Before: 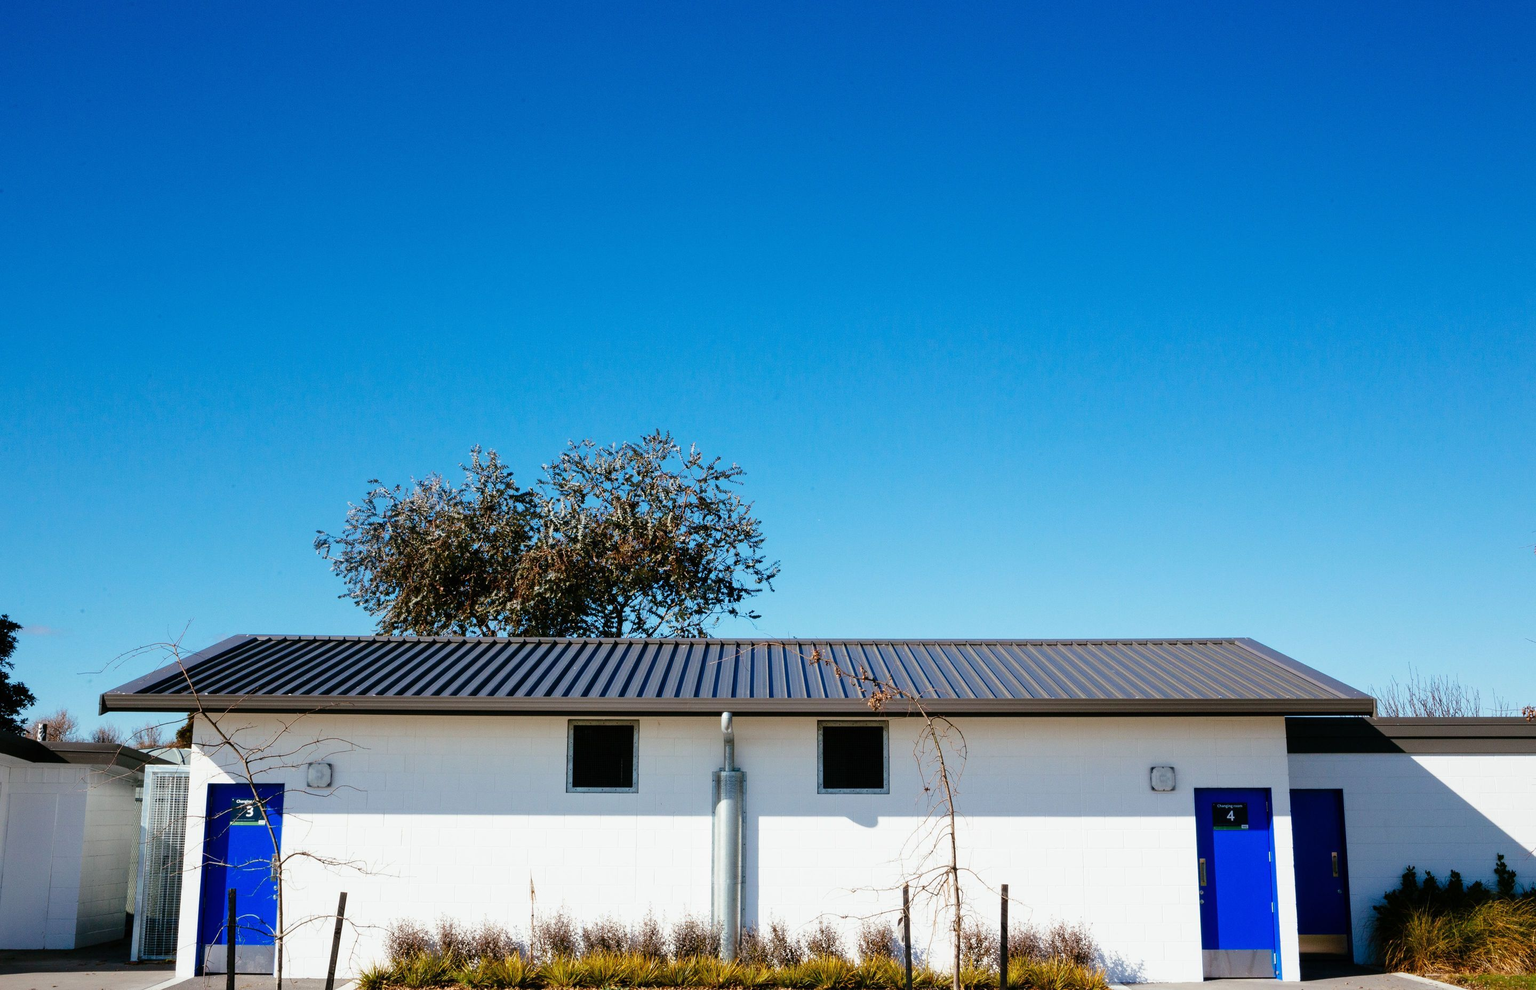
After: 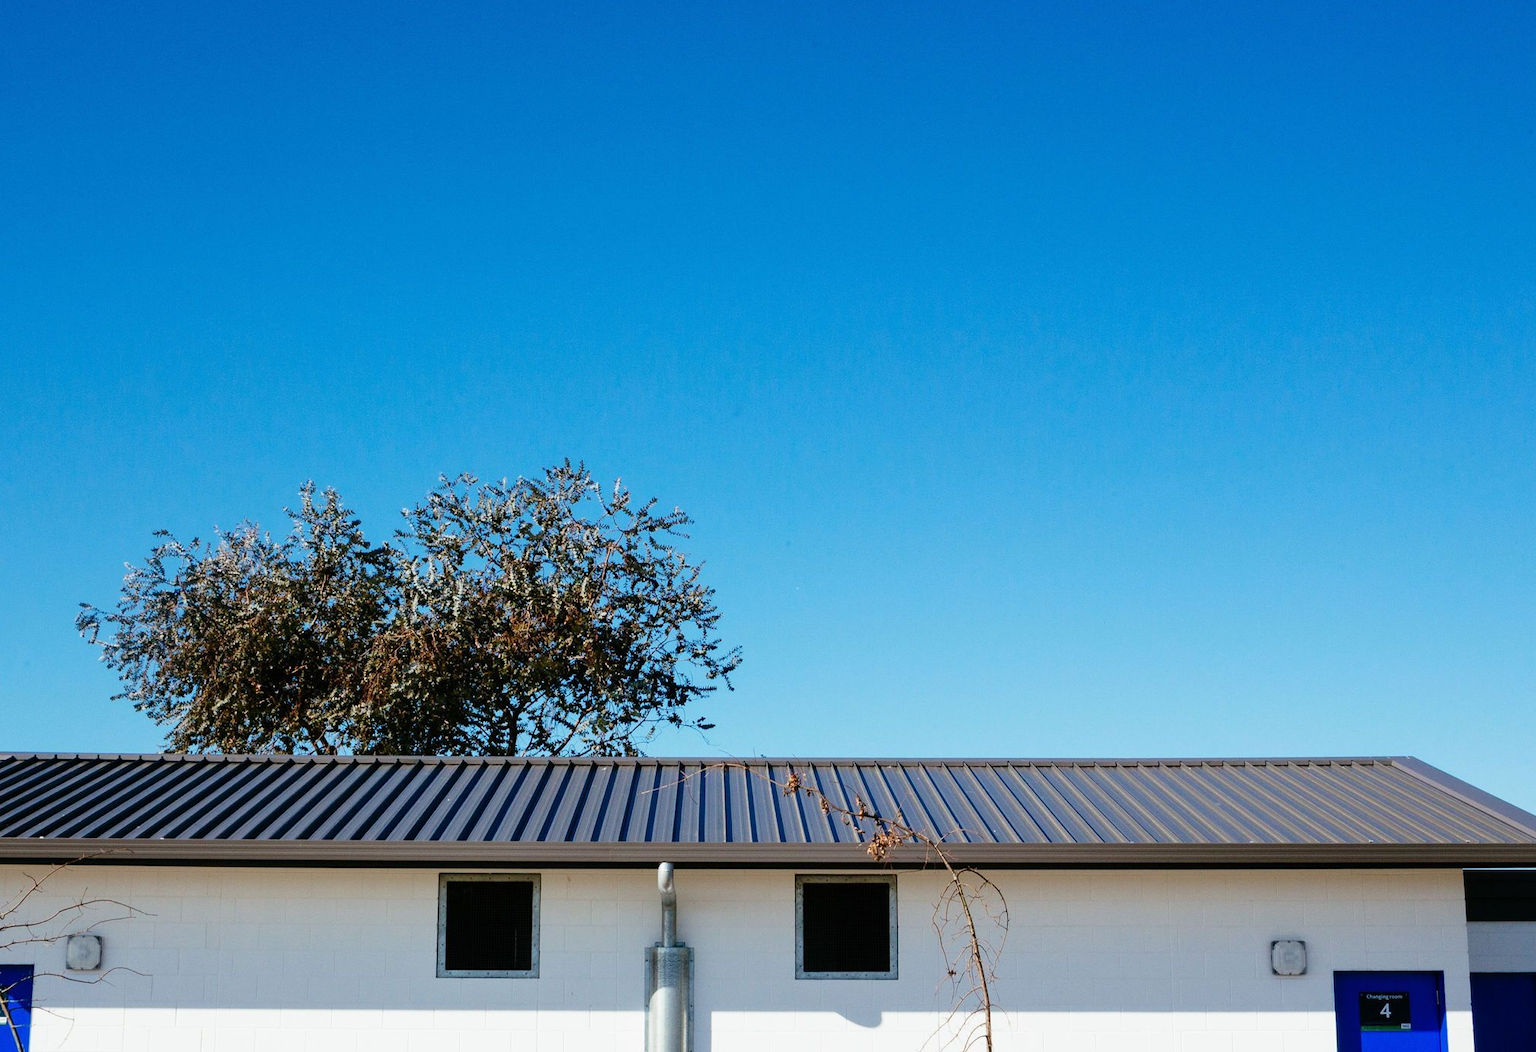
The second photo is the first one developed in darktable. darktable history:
crop and rotate: left 16.991%, top 10.95%, right 13.001%, bottom 14.564%
exposure: compensate highlight preservation false
